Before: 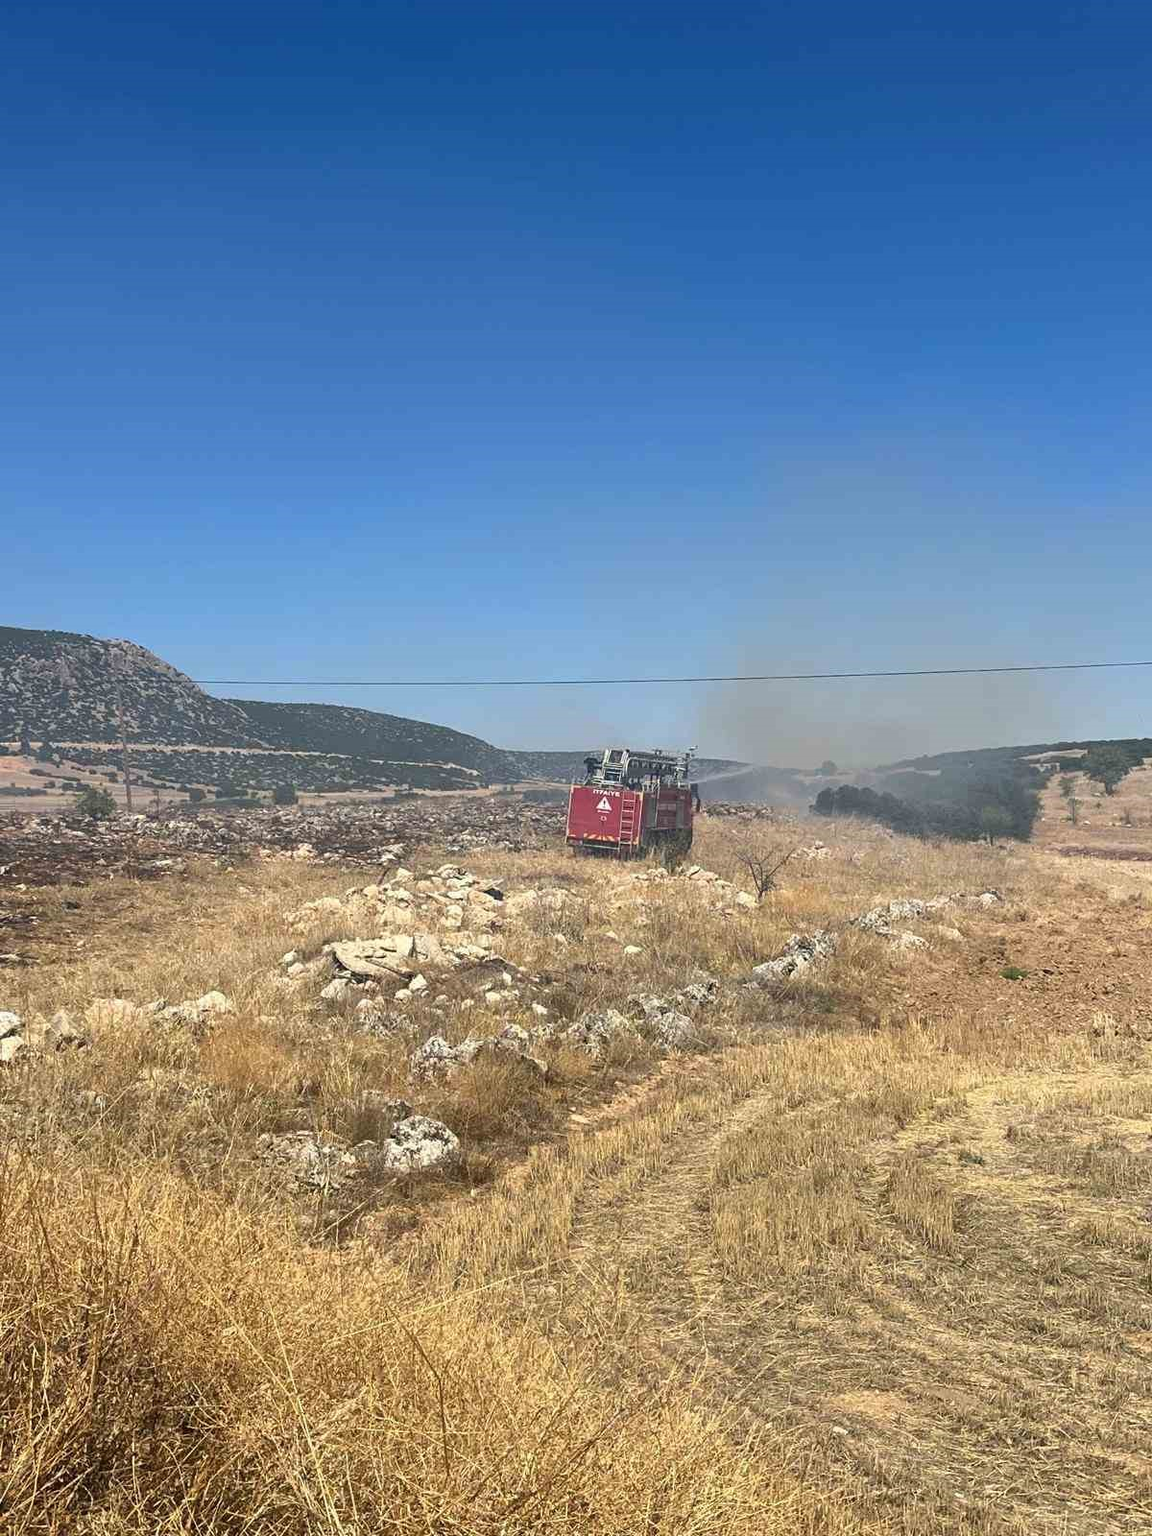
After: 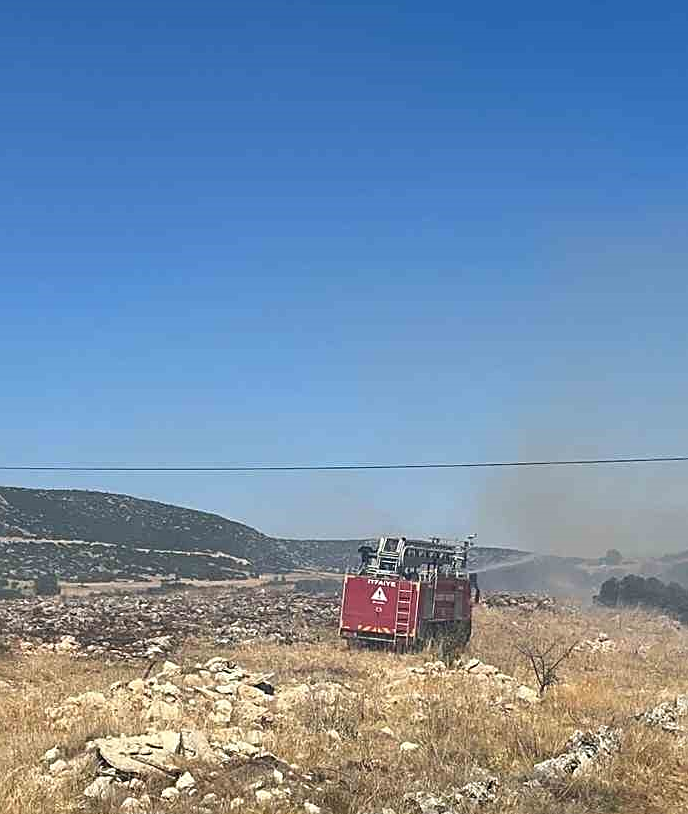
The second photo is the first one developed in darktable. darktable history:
crop: left 20.893%, top 15.205%, right 21.719%, bottom 33.908%
sharpen: on, module defaults
